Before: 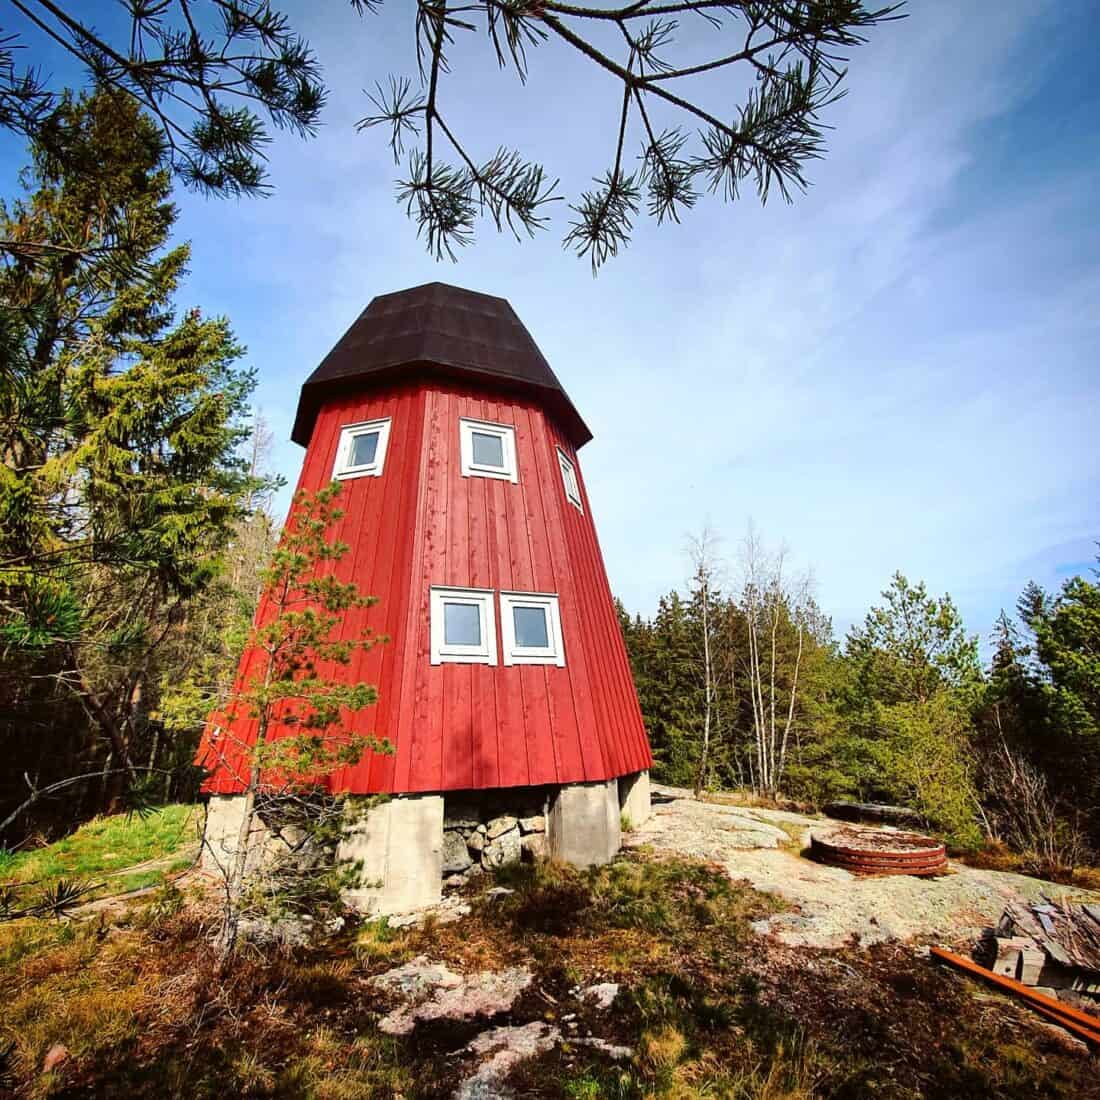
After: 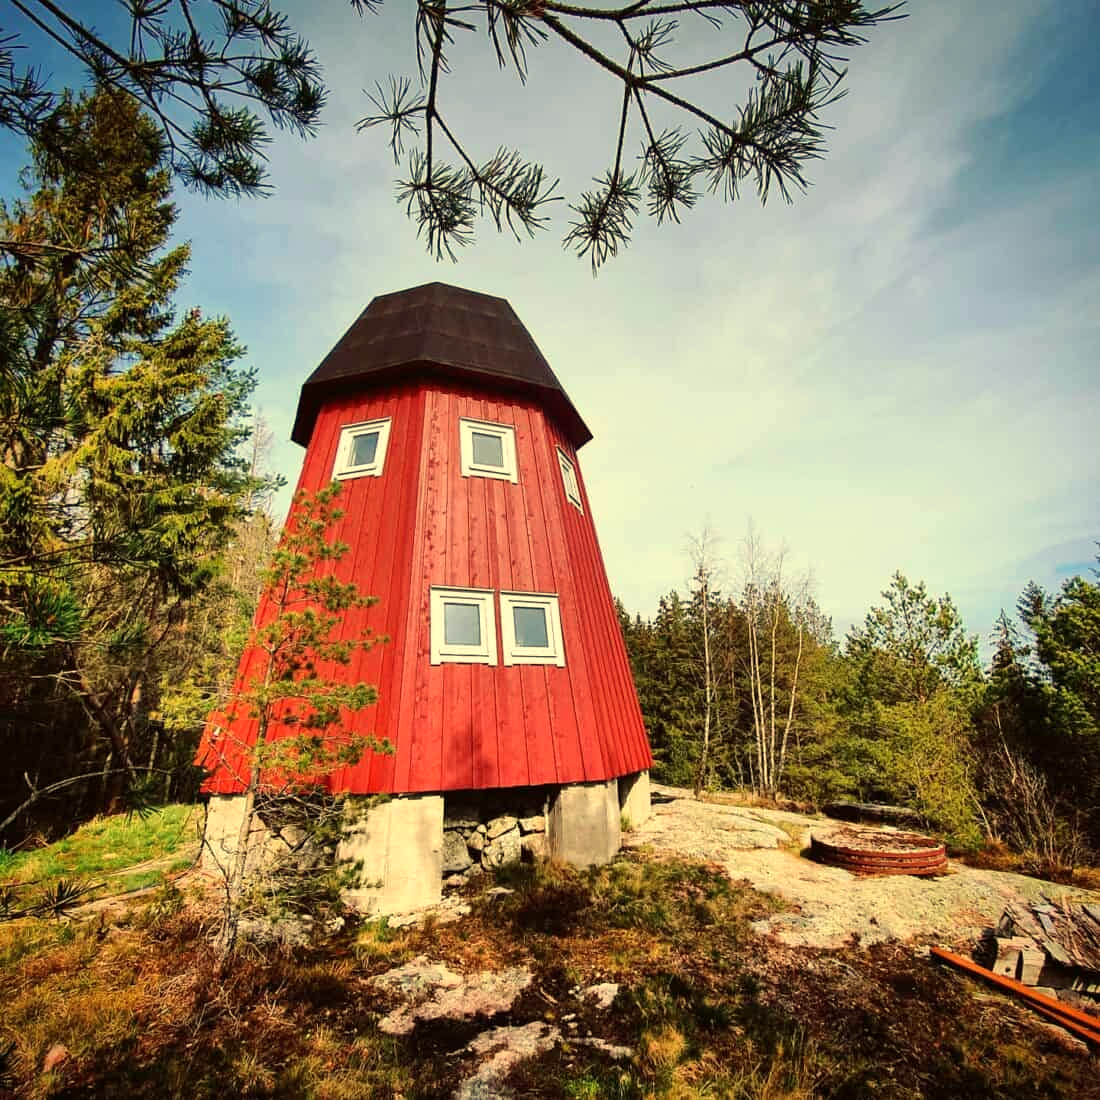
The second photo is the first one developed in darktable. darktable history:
exposure: compensate highlight preservation false
white balance: red 1.08, blue 0.791
